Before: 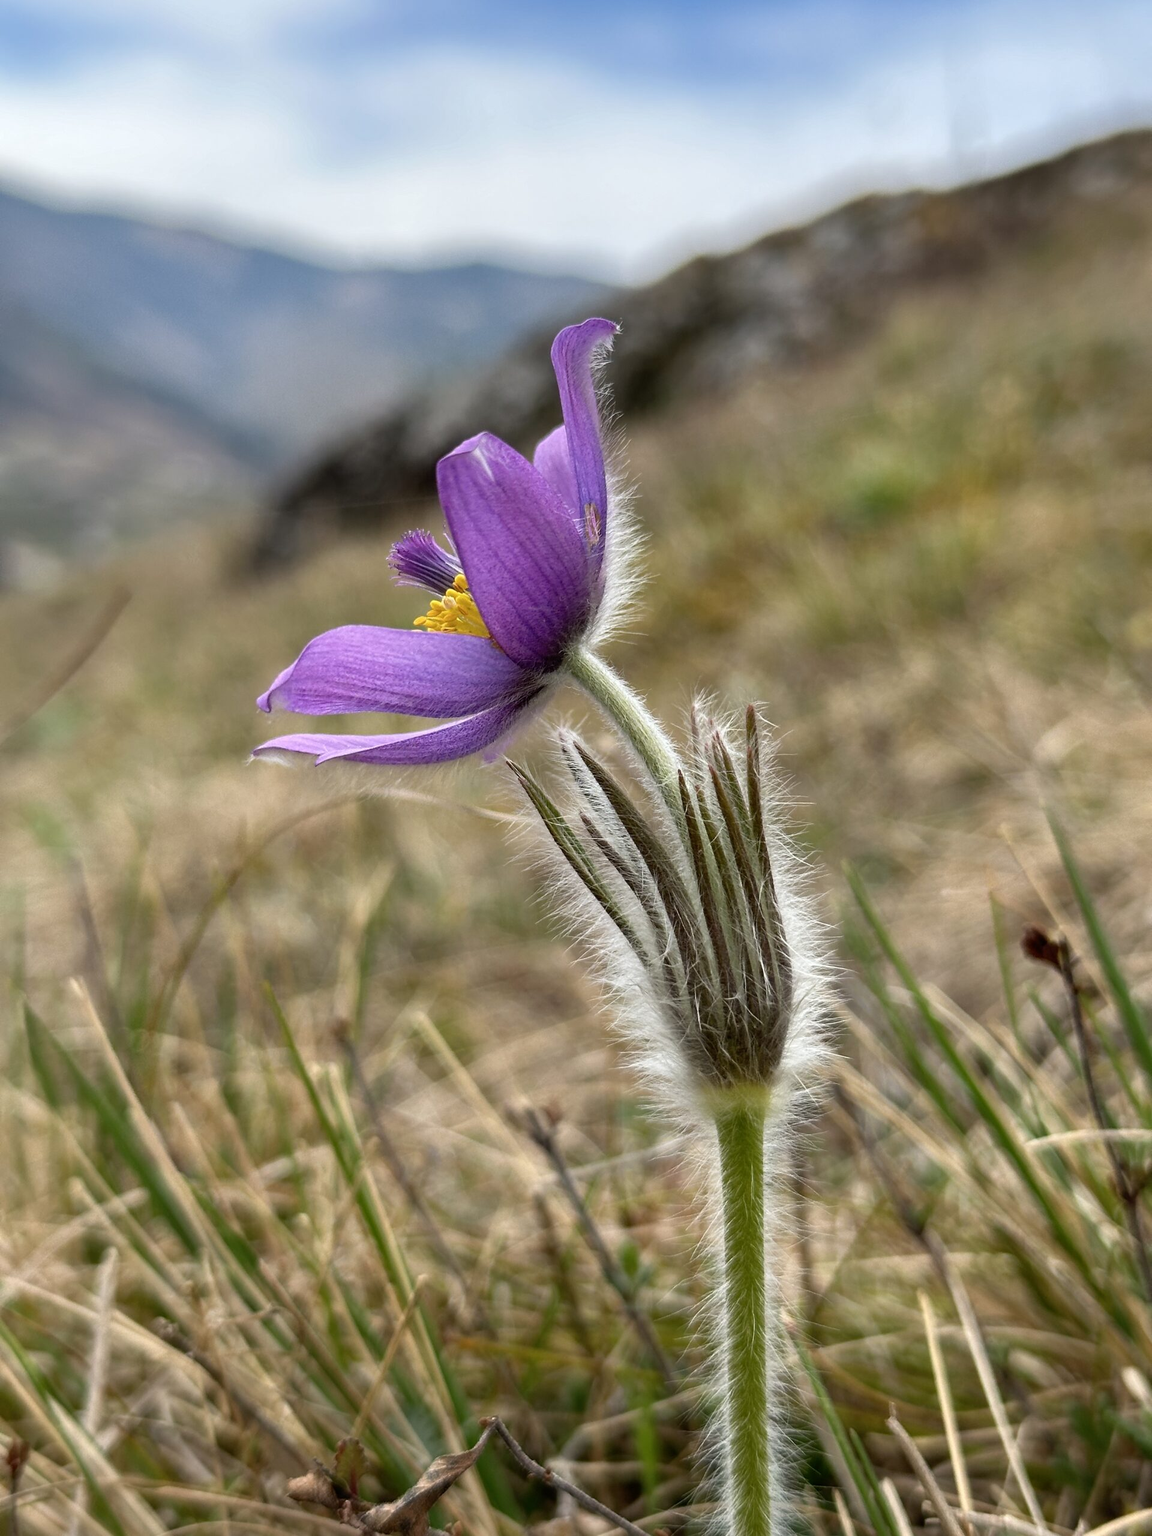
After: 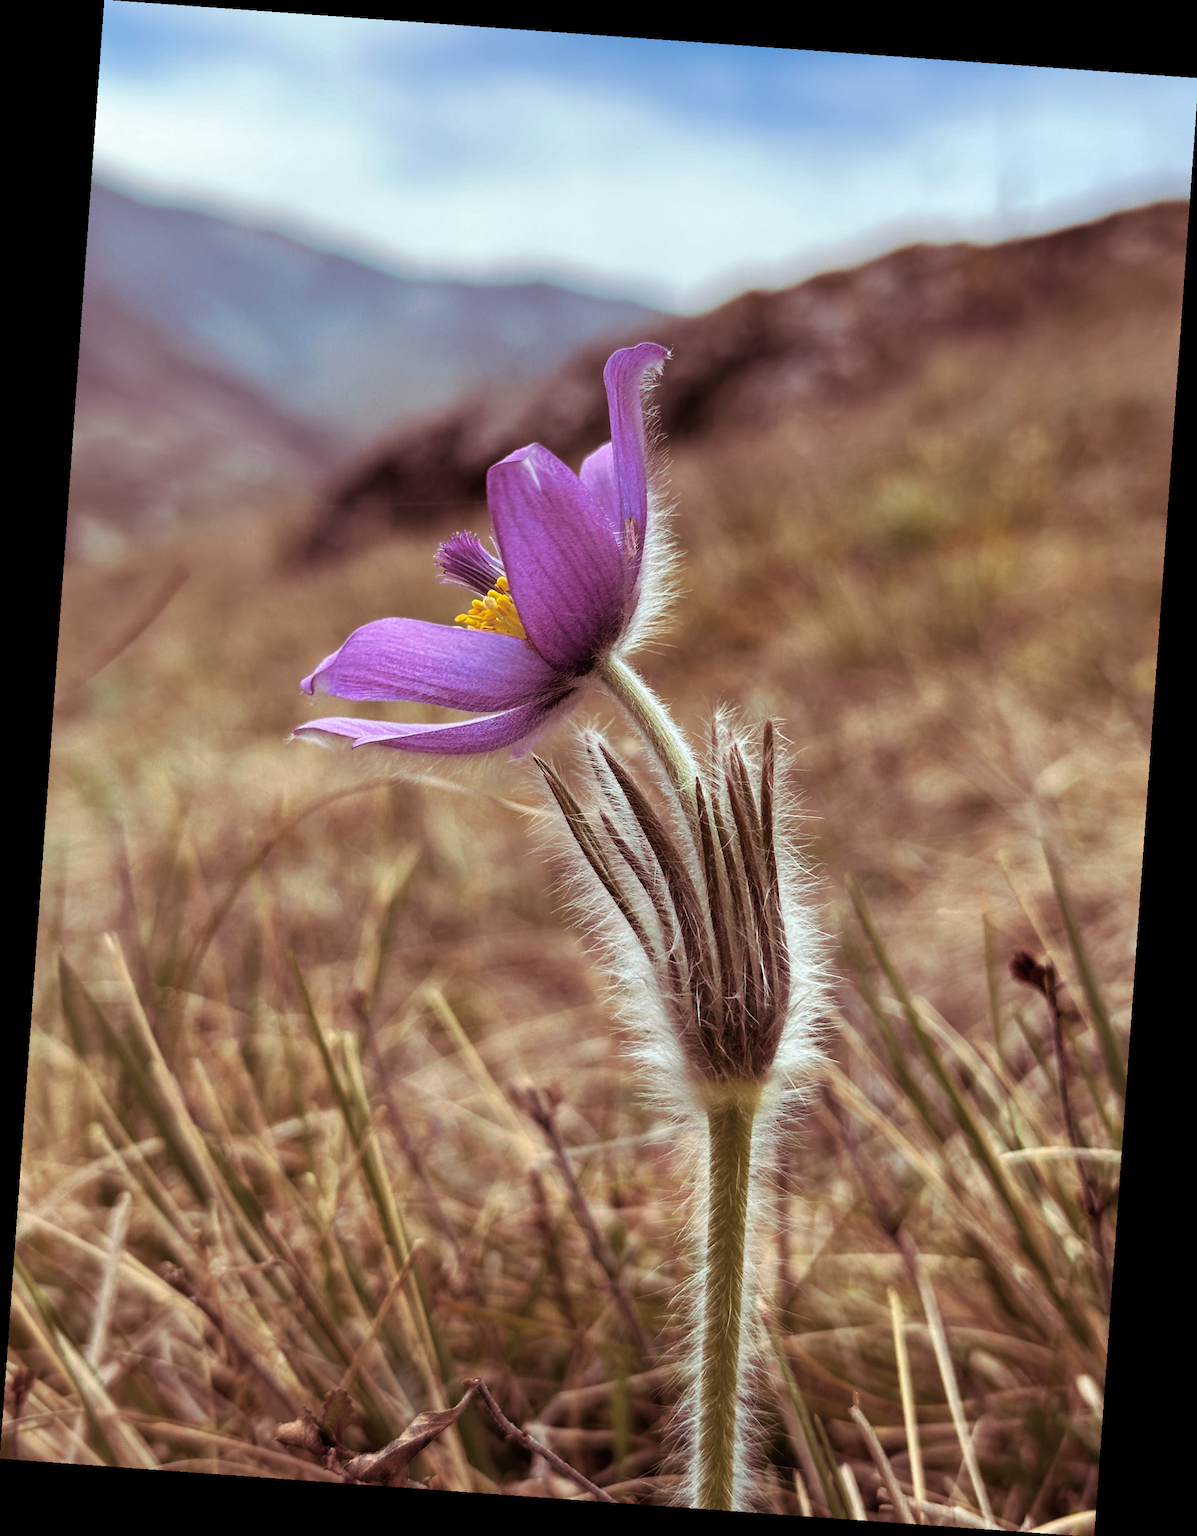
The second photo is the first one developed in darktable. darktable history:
rotate and perspective: rotation 4.1°, automatic cropping off
split-toning: highlights › hue 180°
